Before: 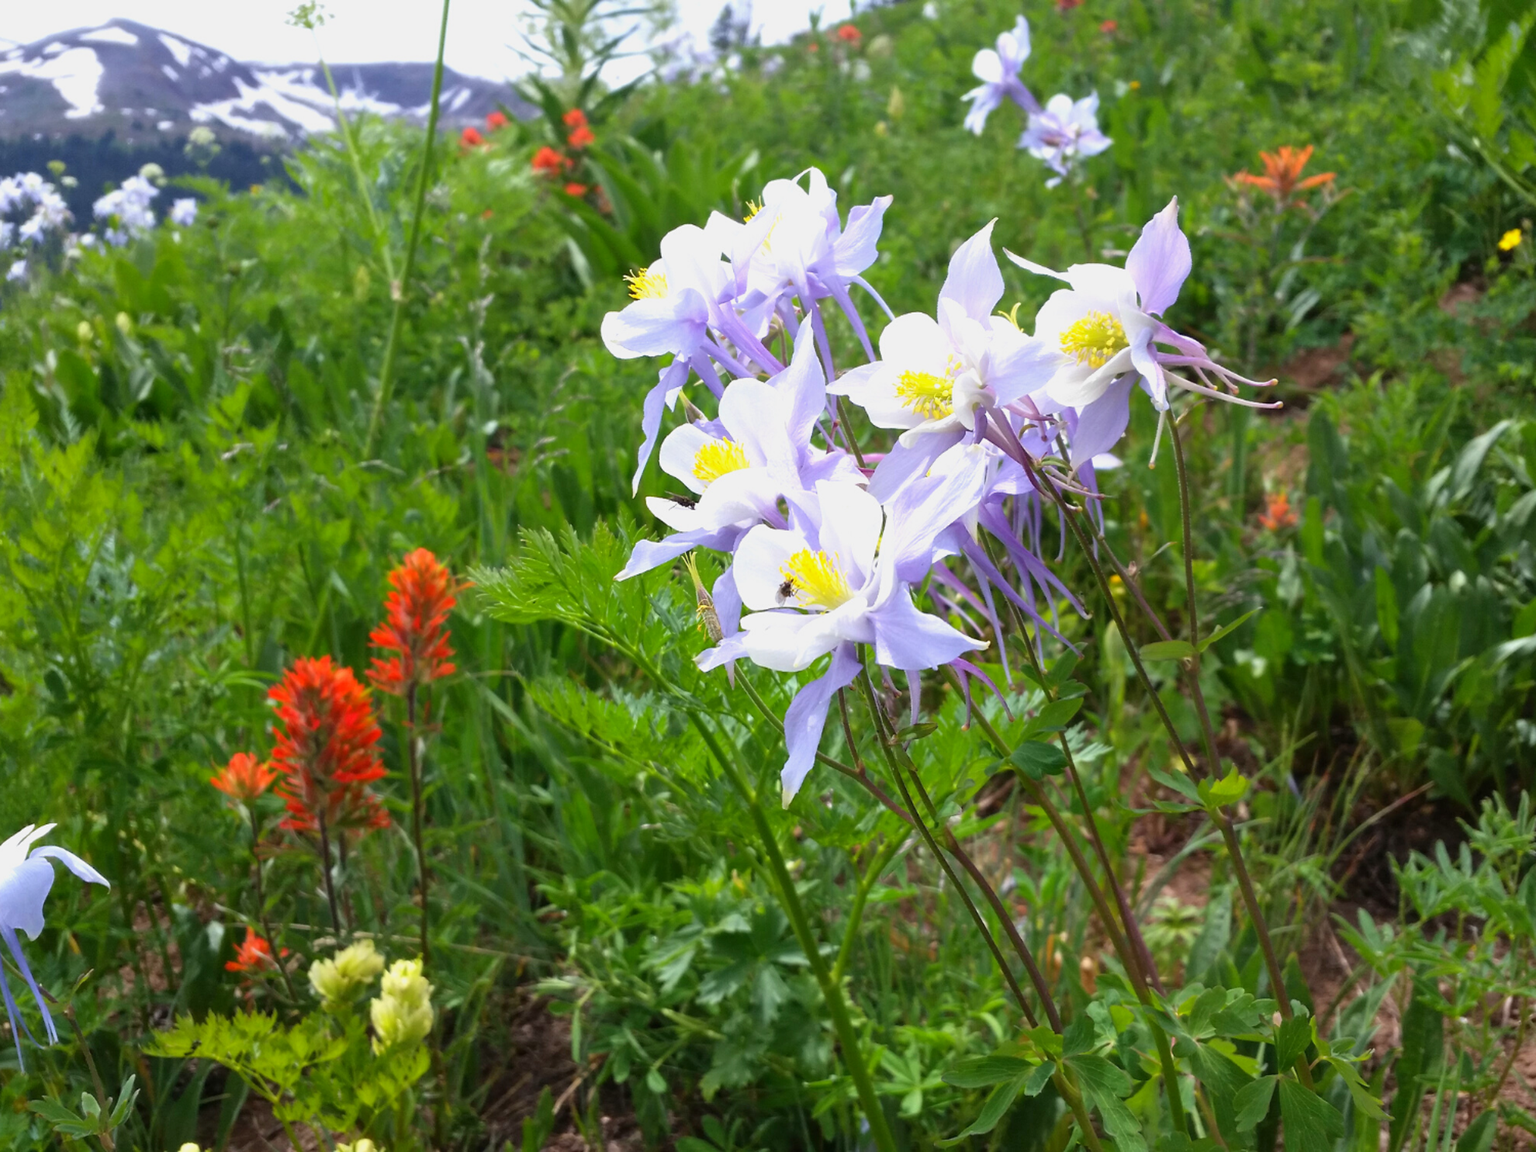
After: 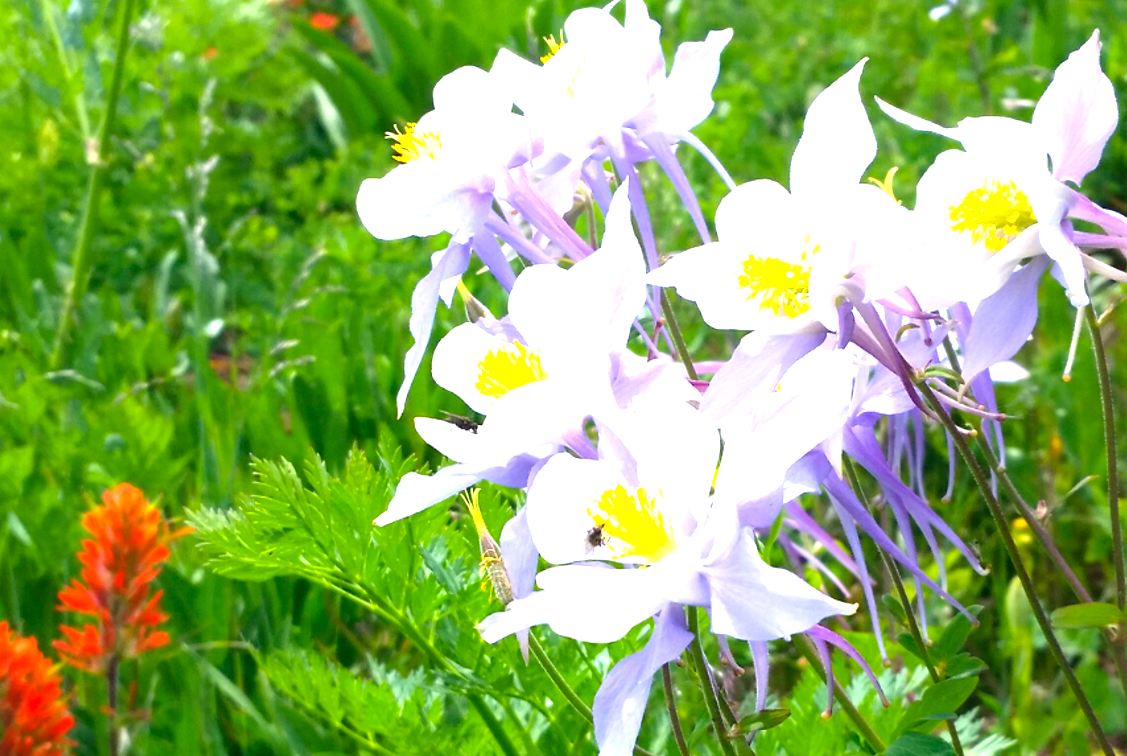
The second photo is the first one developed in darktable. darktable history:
color balance rgb: power › luminance -7.985%, power › chroma 1.123%, power › hue 218.17°, perceptual saturation grading › global saturation 14.833%, global vibrance 20%
exposure: exposure 0.948 EV, compensate highlight preservation false
crop: left 21.133%, top 15.029%, right 21.926%, bottom 34.051%
